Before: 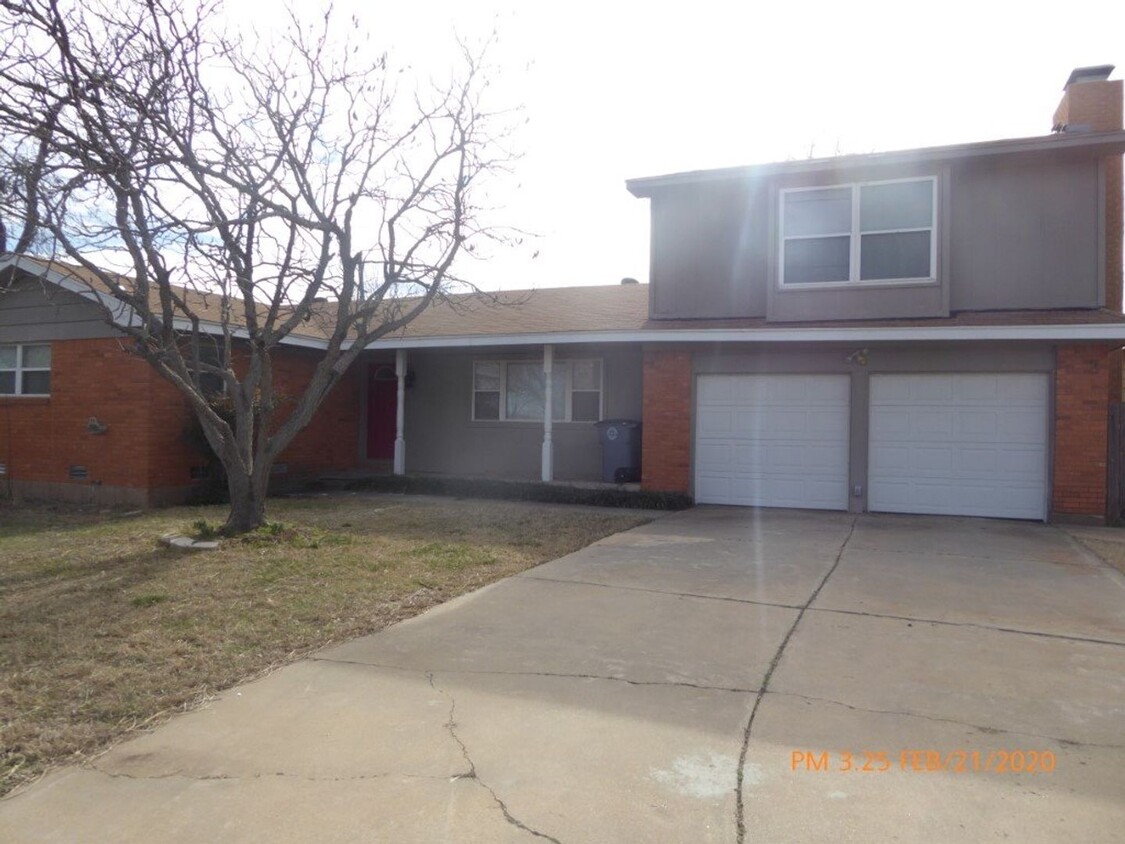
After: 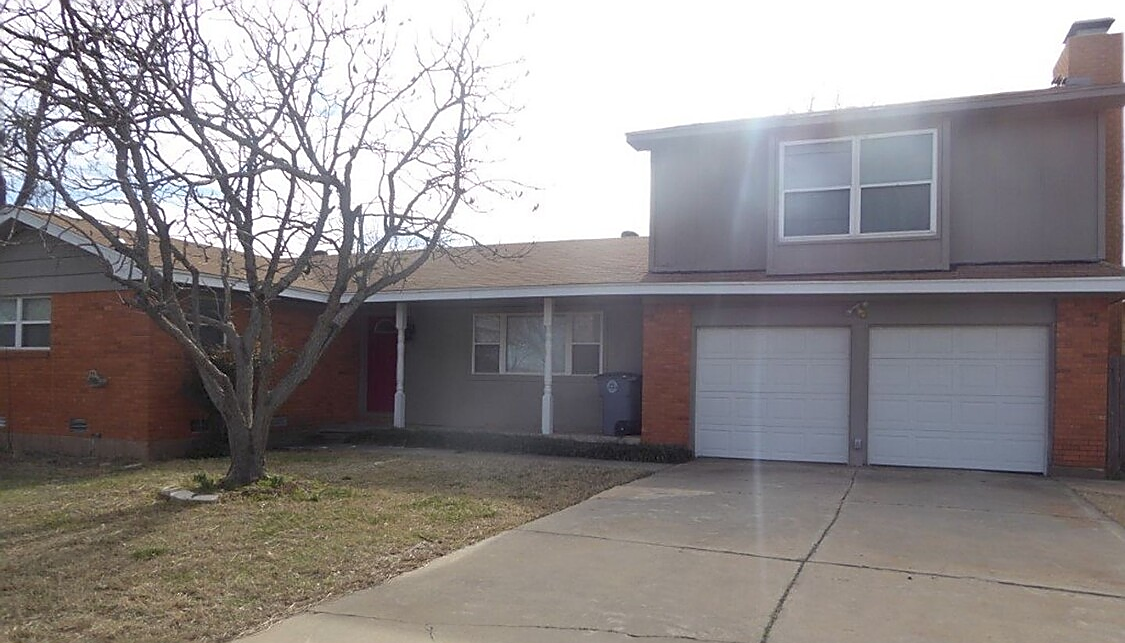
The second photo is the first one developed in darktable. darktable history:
sharpen: radius 1.374, amount 1.235, threshold 0.738
crop: top 5.65%, bottom 18.096%
